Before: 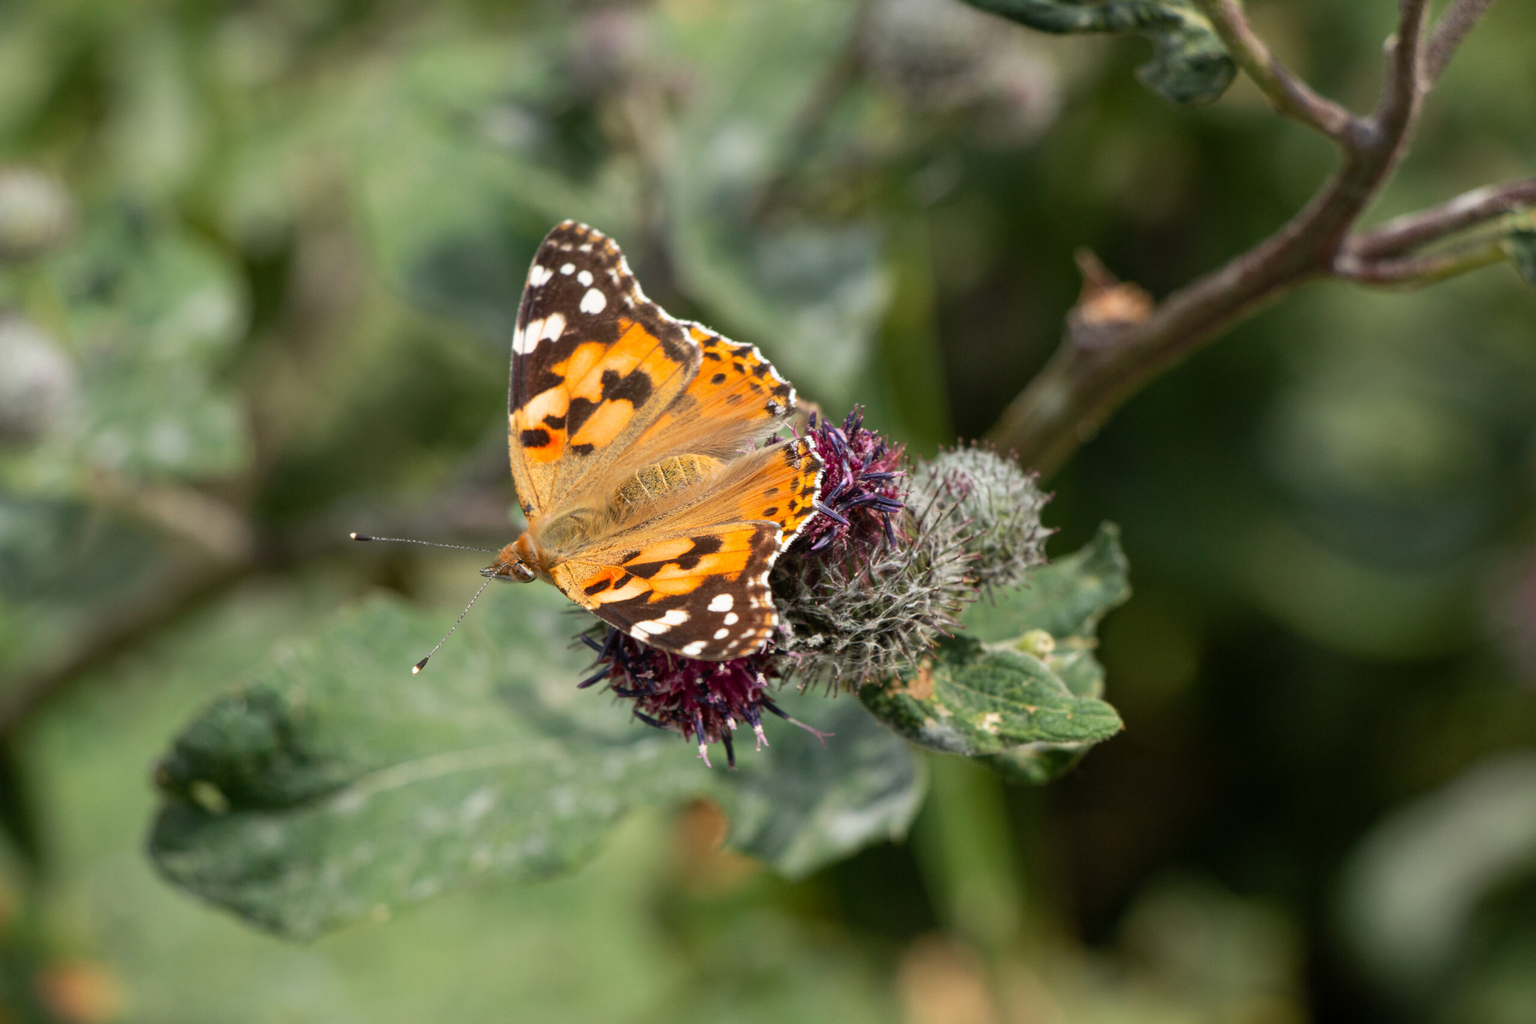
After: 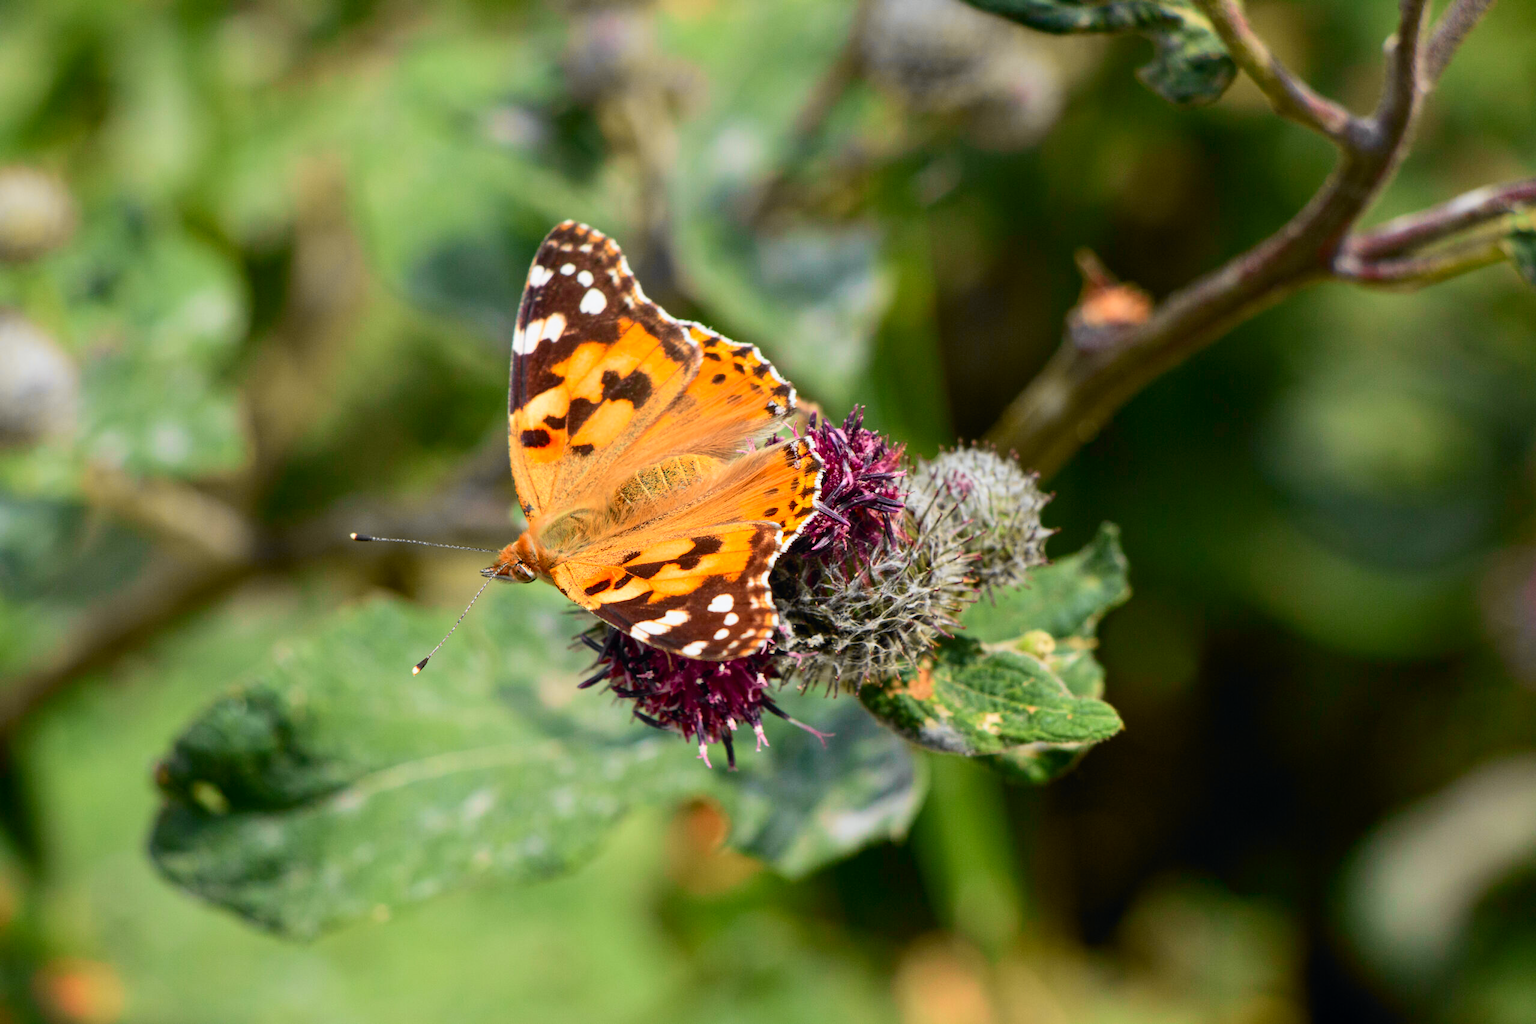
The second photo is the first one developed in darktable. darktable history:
tone curve: curves: ch0 [(0, 0) (0.071, 0.047) (0.266, 0.26) (0.491, 0.552) (0.753, 0.818) (1, 0.983)]; ch1 [(0, 0) (0.346, 0.307) (0.408, 0.369) (0.463, 0.443) (0.482, 0.493) (0.502, 0.5) (0.517, 0.518) (0.546, 0.587) (0.588, 0.643) (0.651, 0.709) (1, 1)]; ch2 [(0, 0) (0.346, 0.34) (0.434, 0.46) (0.485, 0.494) (0.5, 0.494) (0.517, 0.503) (0.535, 0.545) (0.583, 0.634) (0.625, 0.686) (1, 1)], color space Lab, independent channels, preserve colors none
